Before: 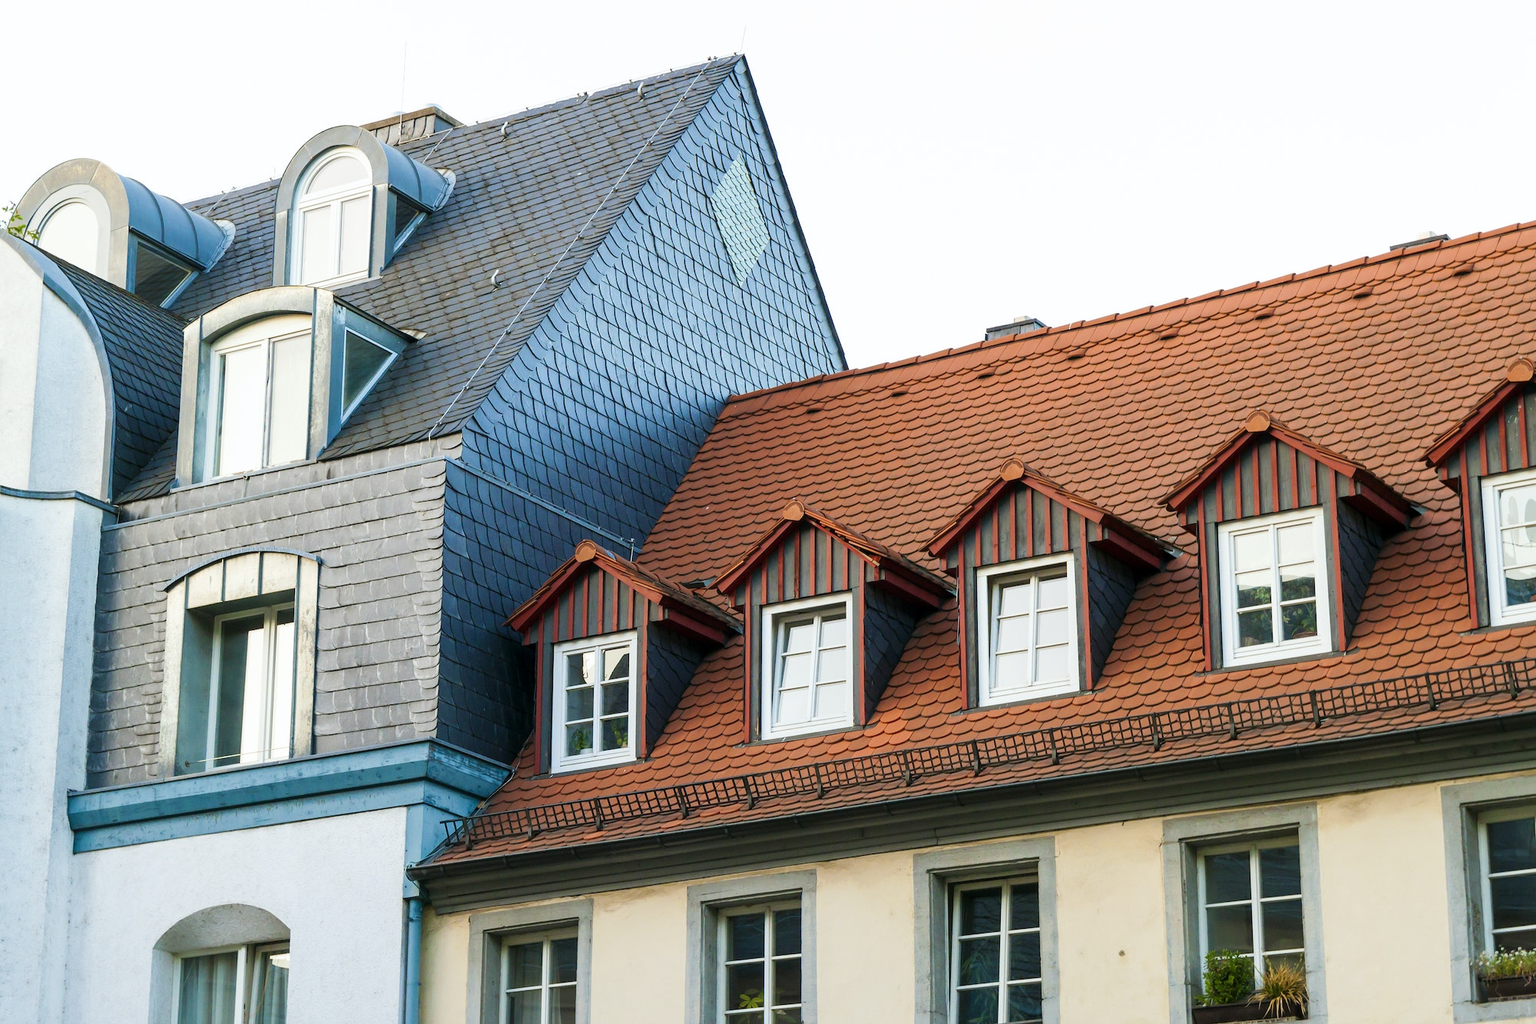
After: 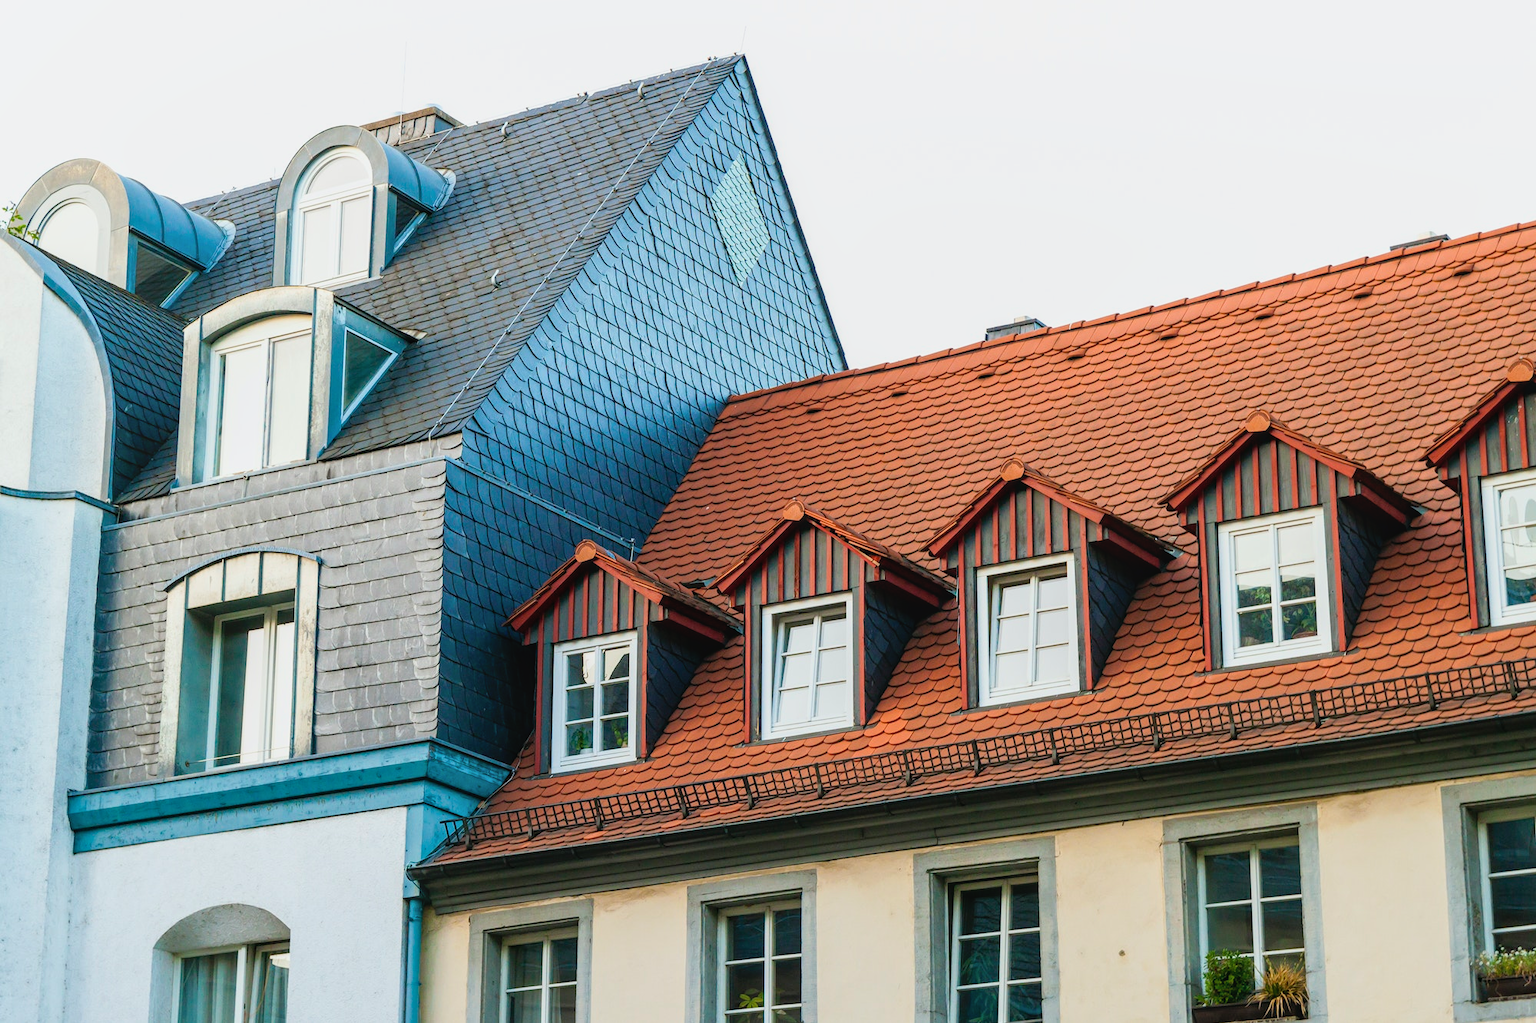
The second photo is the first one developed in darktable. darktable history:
filmic rgb: black relative exposure -16 EV, white relative exposure 2.93 EV, hardness 10.04, color science v6 (2022)
local contrast: detail 110%
